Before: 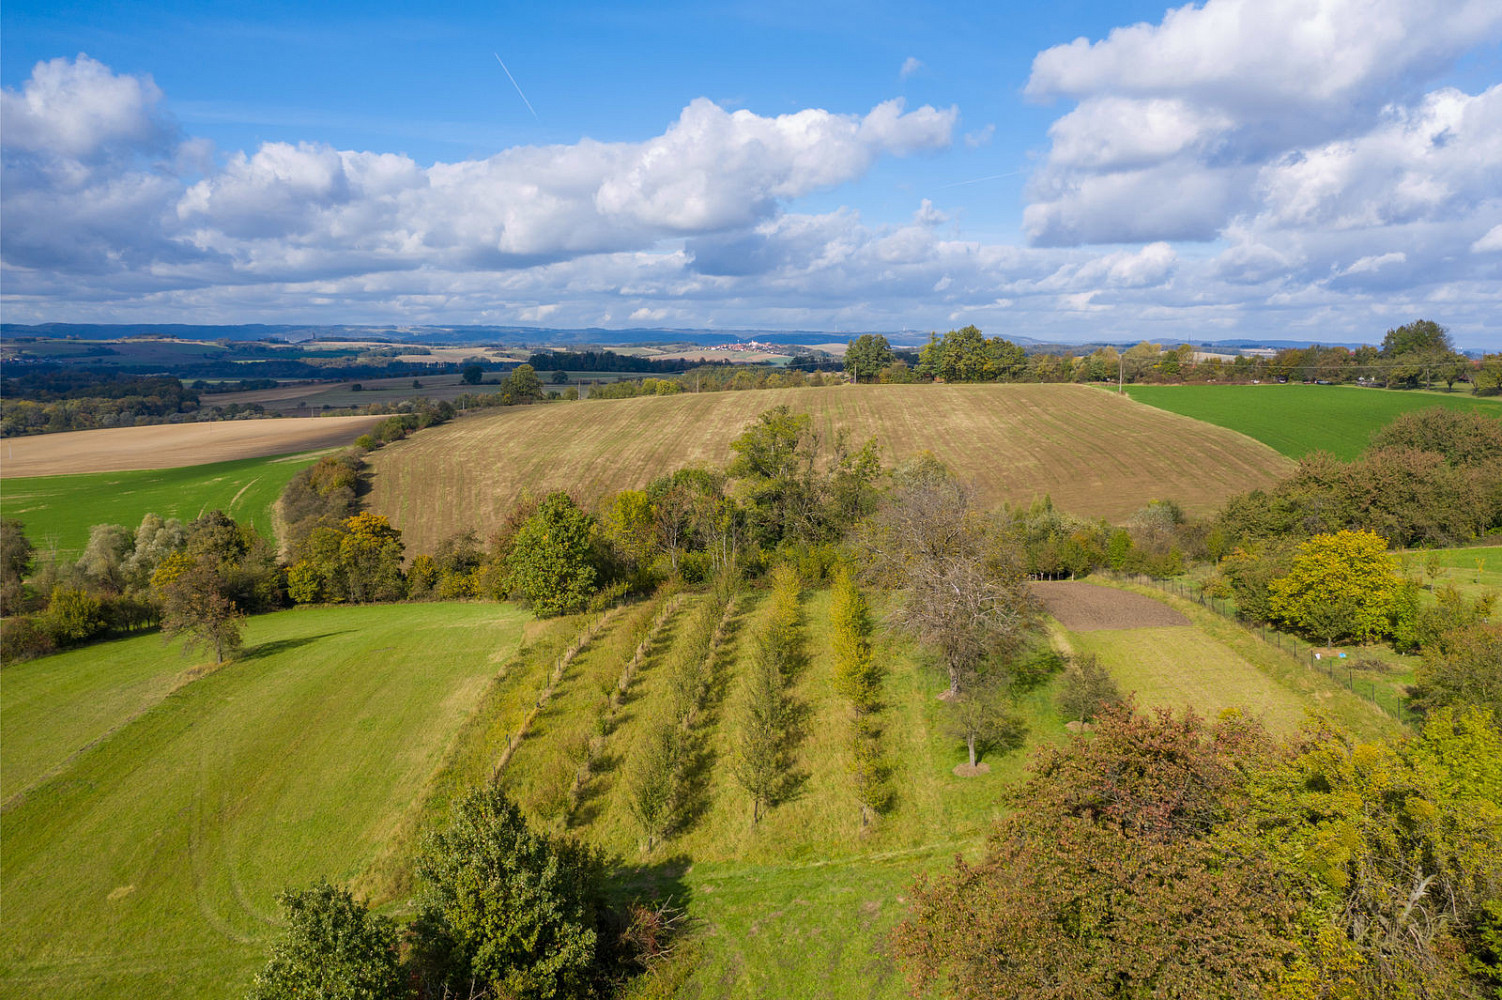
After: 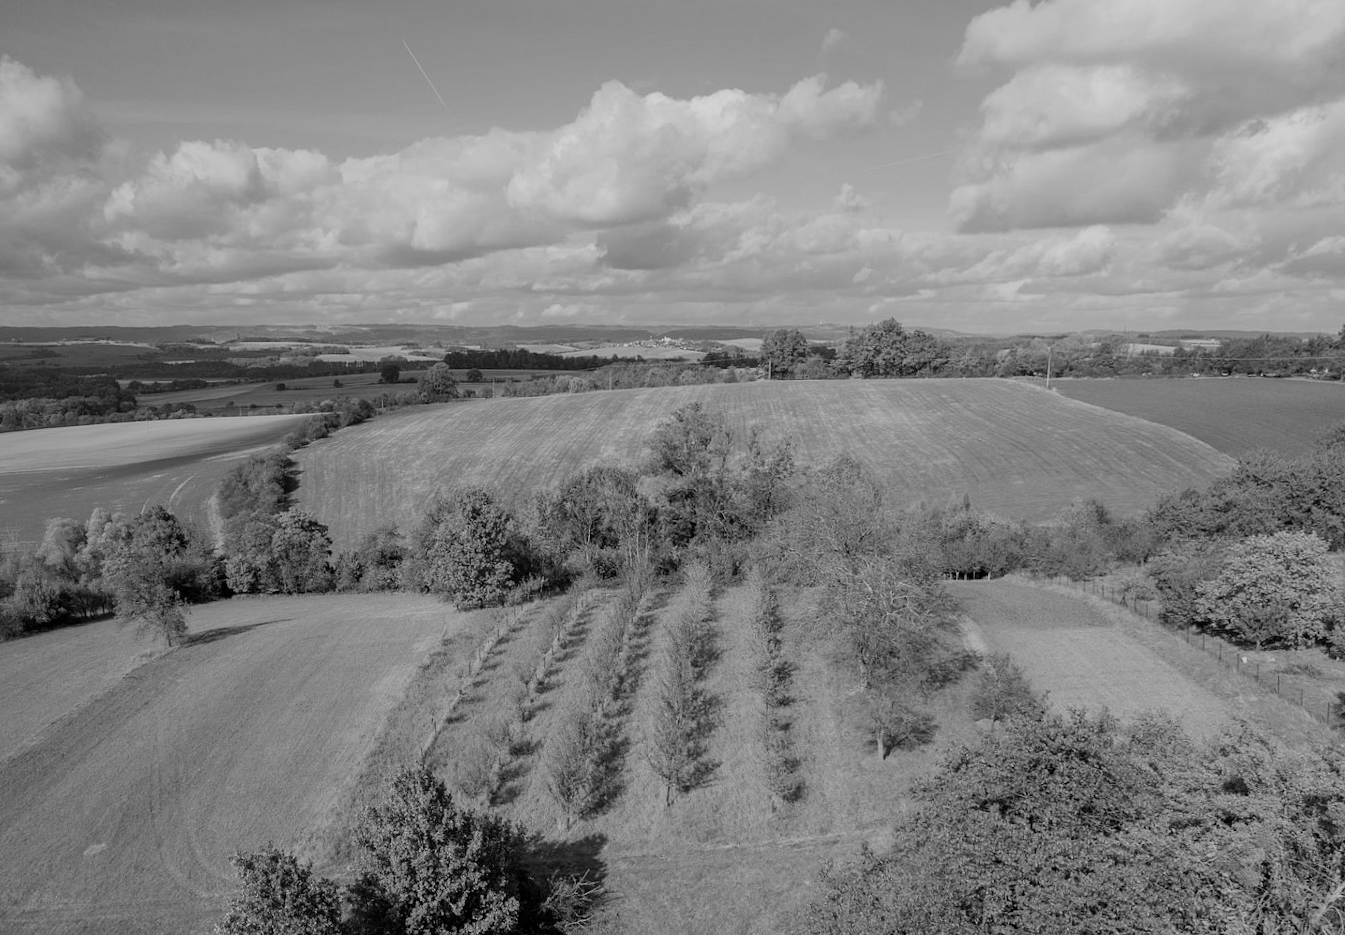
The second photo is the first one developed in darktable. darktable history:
crop and rotate: right 5.167%
filmic rgb: hardness 4.17, contrast 0.921
monochrome: on, module defaults
rotate and perspective: rotation 0.062°, lens shift (vertical) 0.115, lens shift (horizontal) -0.133, crop left 0.047, crop right 0.94, crop top 0.061, crop bottom 0.94
